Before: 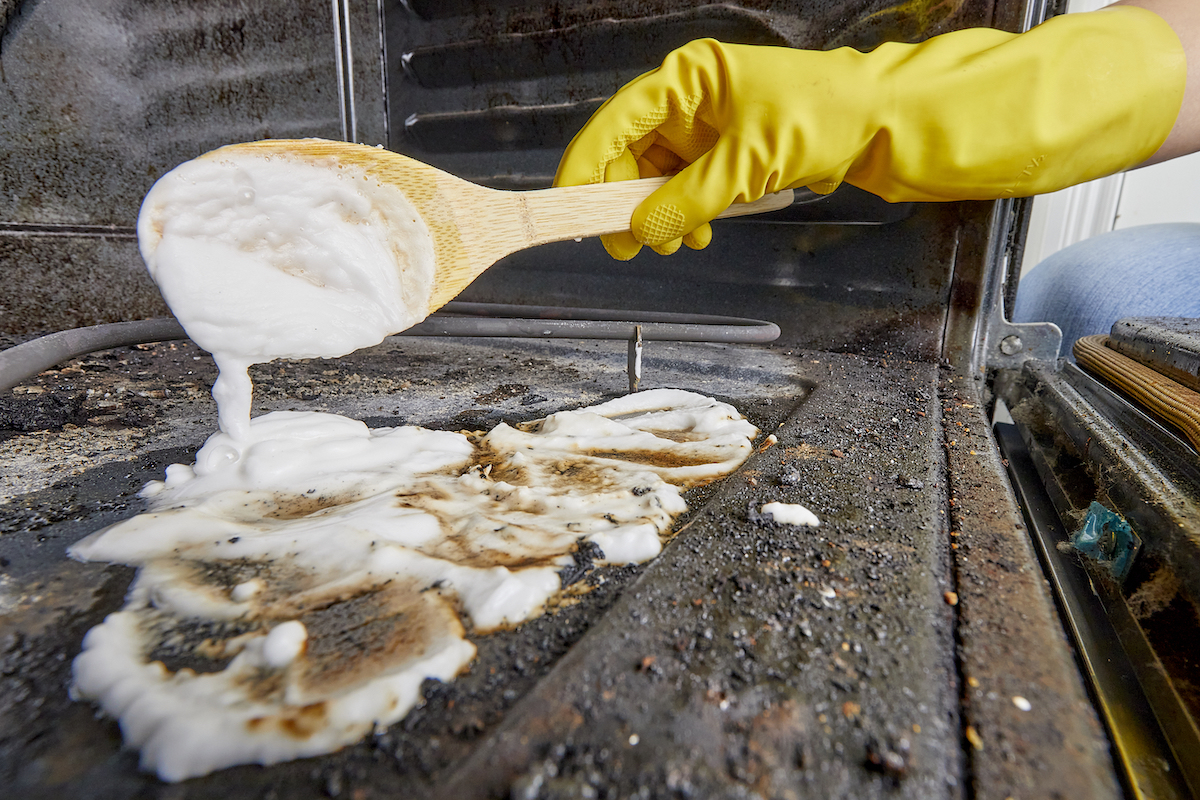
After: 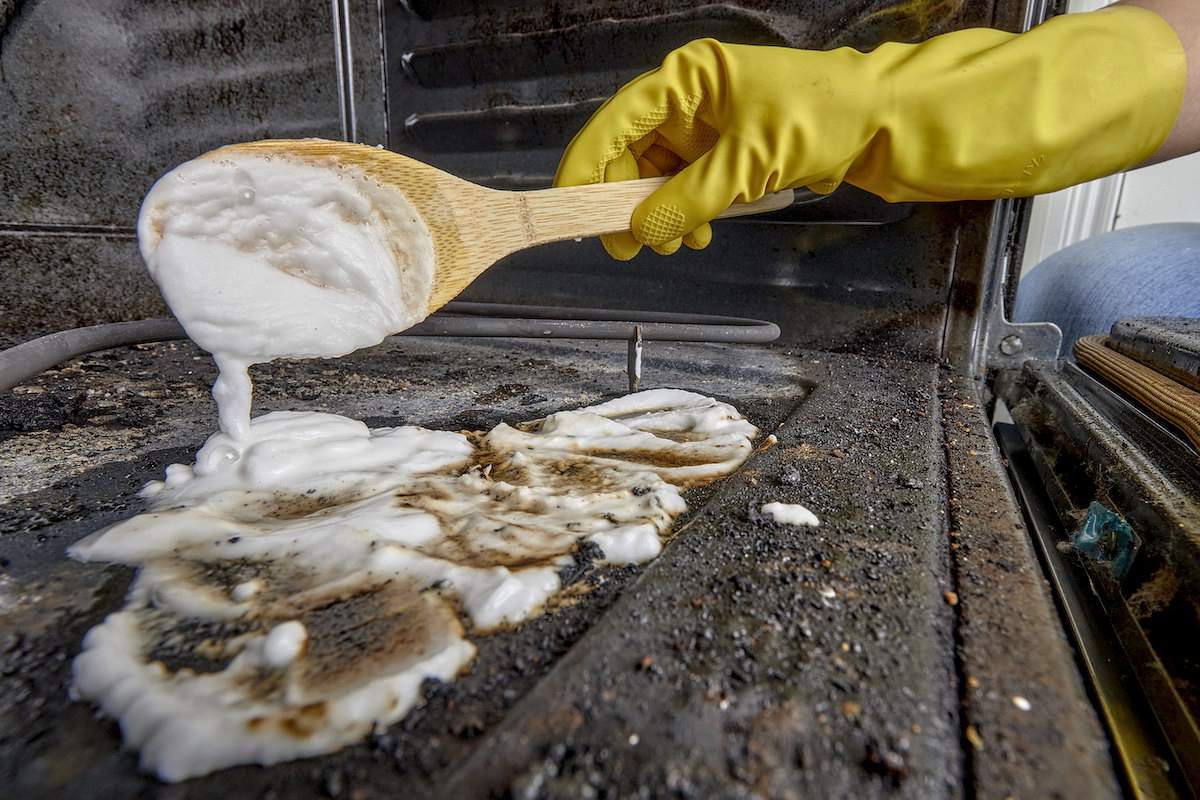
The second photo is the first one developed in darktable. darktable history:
base curve: curves: ch0 [(0, 0) (0.595, 0.418) (1, 1)], preserve colors none
local contrast: detail 130%
